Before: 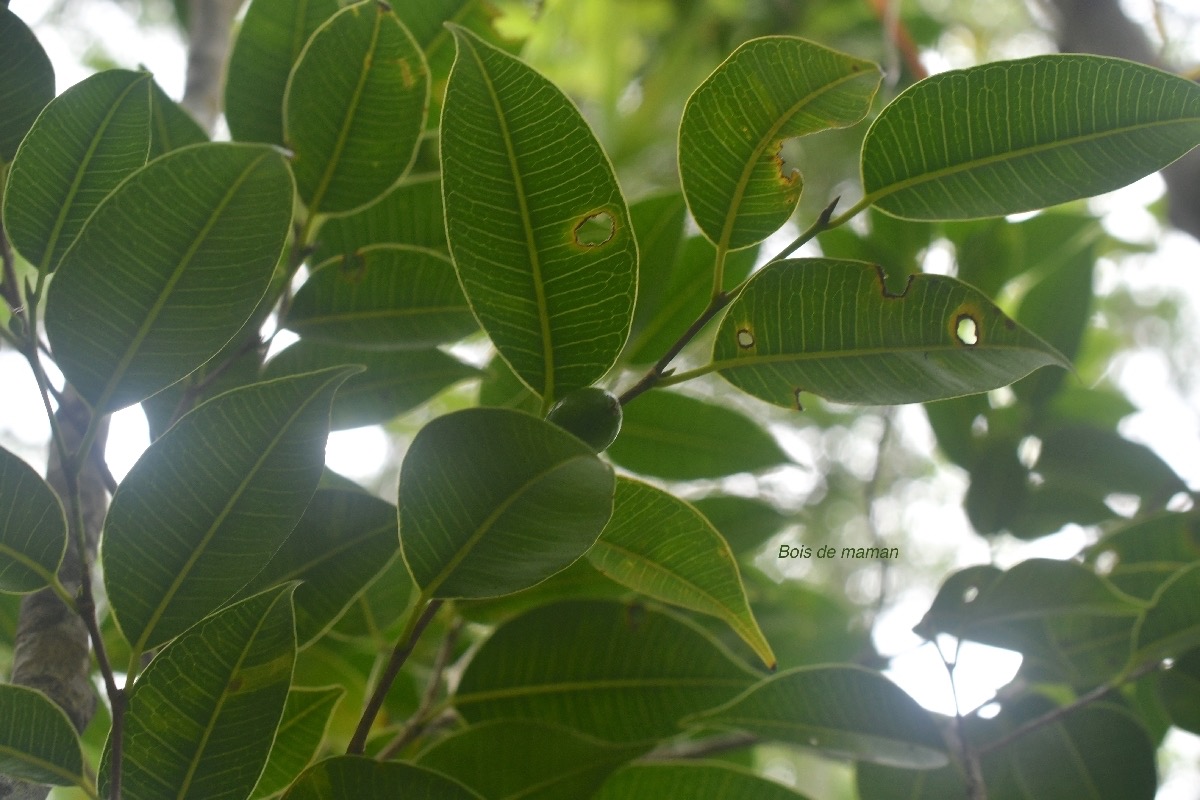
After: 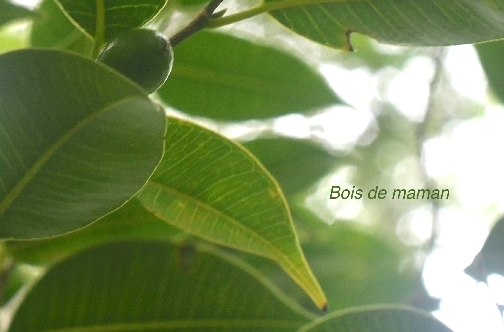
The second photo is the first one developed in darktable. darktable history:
exposure: black level correction 0, exposure 0.693 EV, compensate highlight preservation false
crop: left 37.475%, top 44.993%, right 20.51%, bottom 13.485%
